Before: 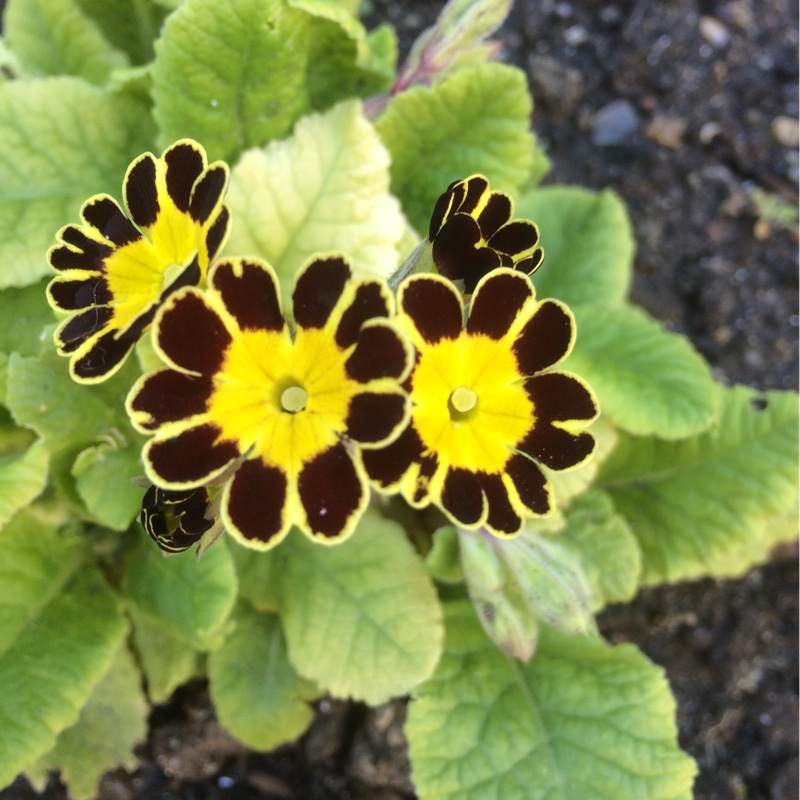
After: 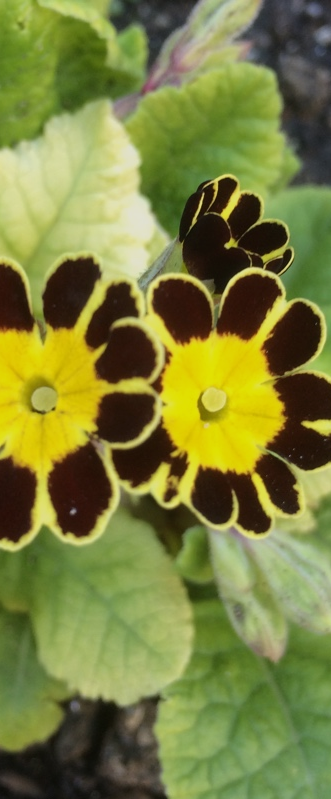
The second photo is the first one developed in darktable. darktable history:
crop: left 31.302%, right 27.206%
exposure: exposure -0.42 EV, compensate highlight preservation false
tone equalizer: mask exposure compensation -0.496 EV
